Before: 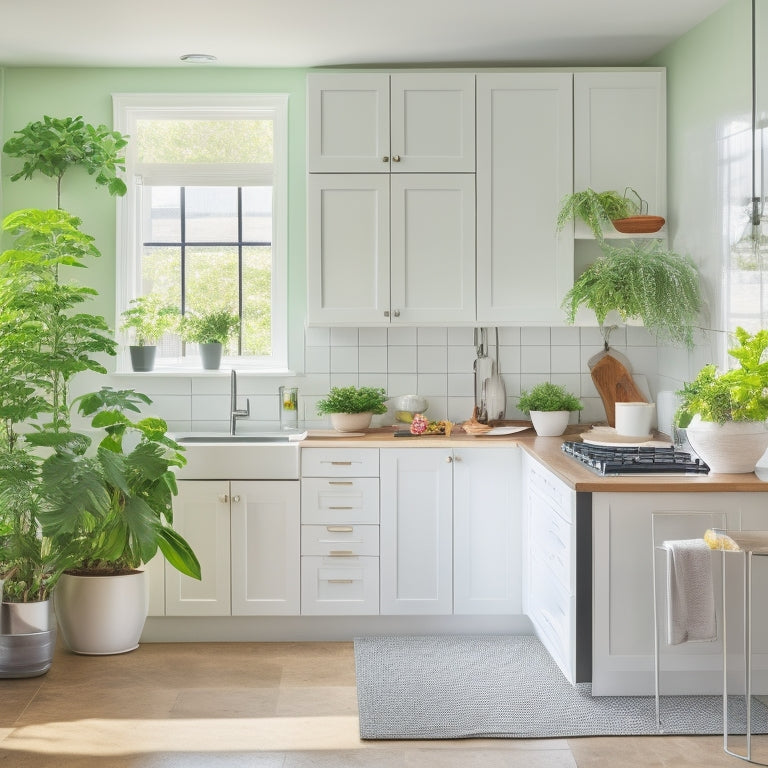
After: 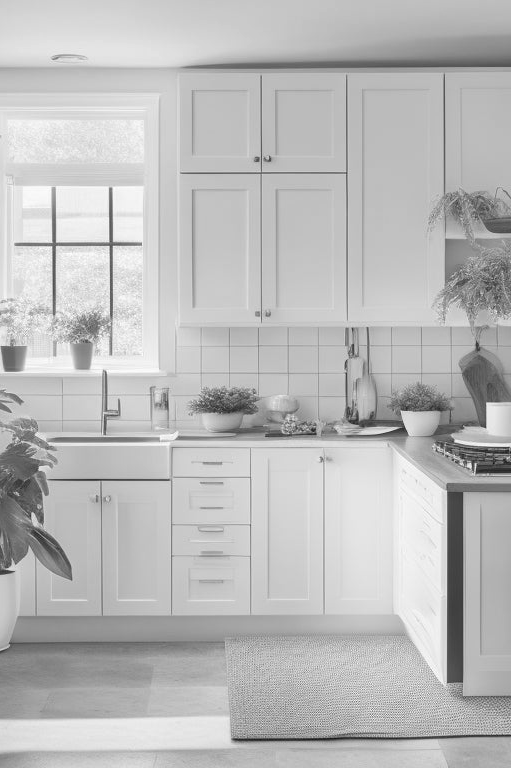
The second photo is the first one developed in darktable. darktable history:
crop: left 16.899%, right 16.556%
color zones: curves: ch1 [(0, -0.014) (0.143, -0.013) (0.286, -0.013) (0.429, -0.016) (0.571, -0.019) (0.714, -0.015) (0.857, 0.002) (1, -0.014)]
